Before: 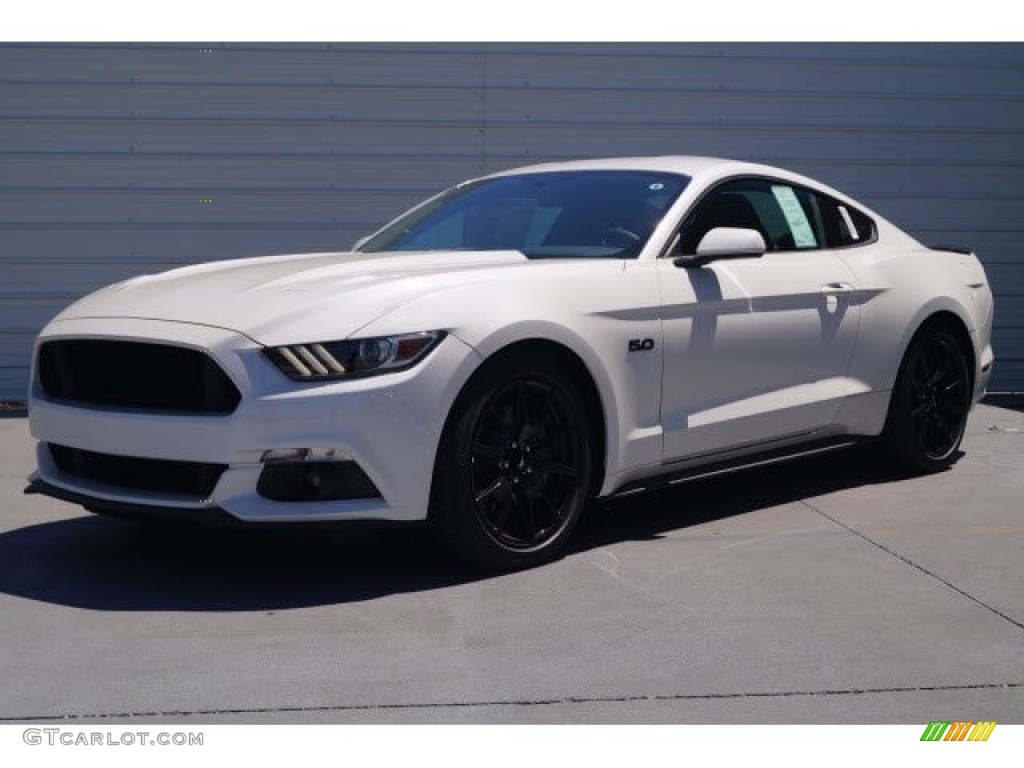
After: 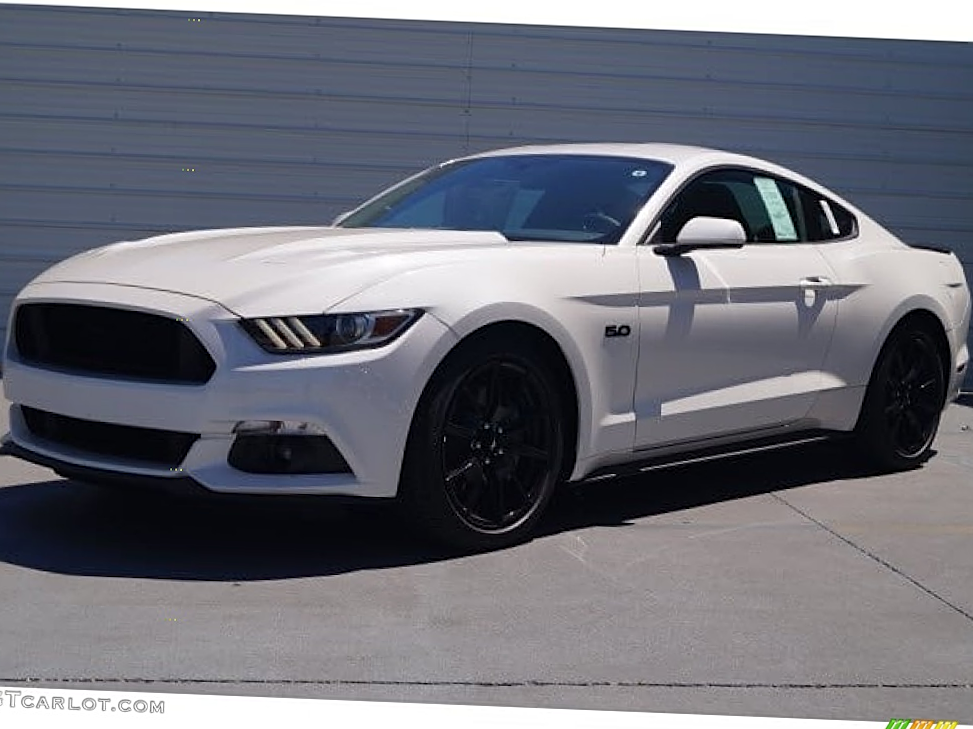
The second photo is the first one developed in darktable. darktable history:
crop and rotate: angle -2.28°
sharpen: on, module defaults
